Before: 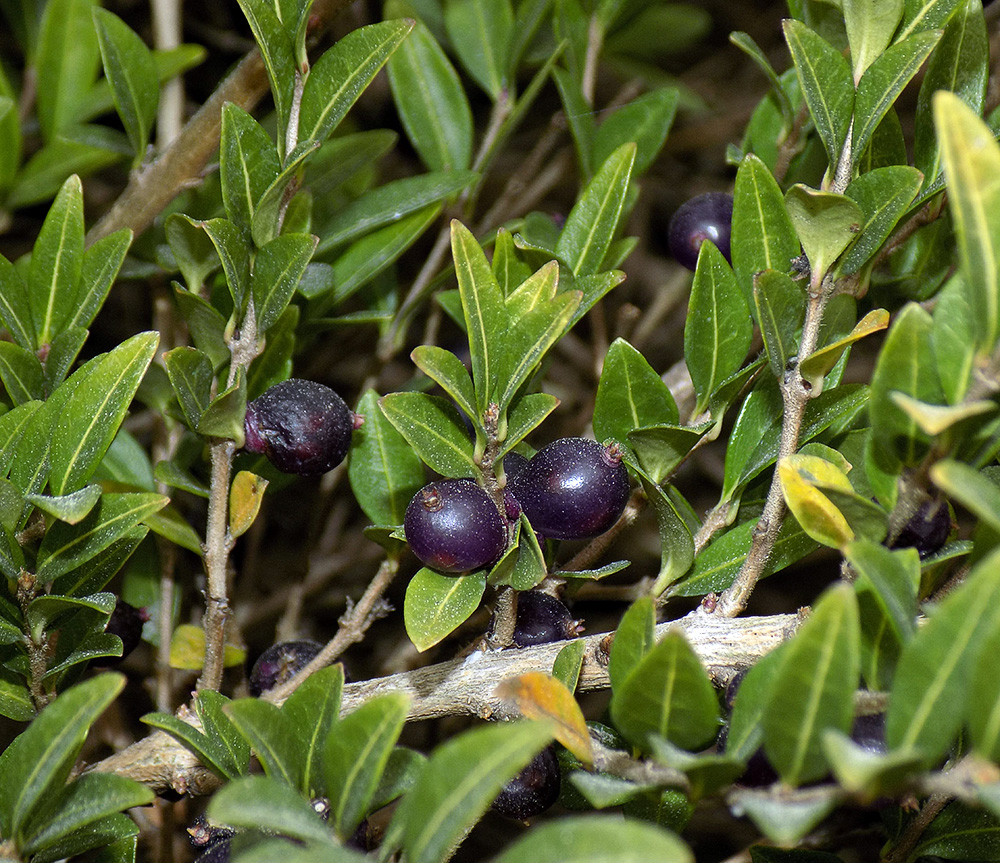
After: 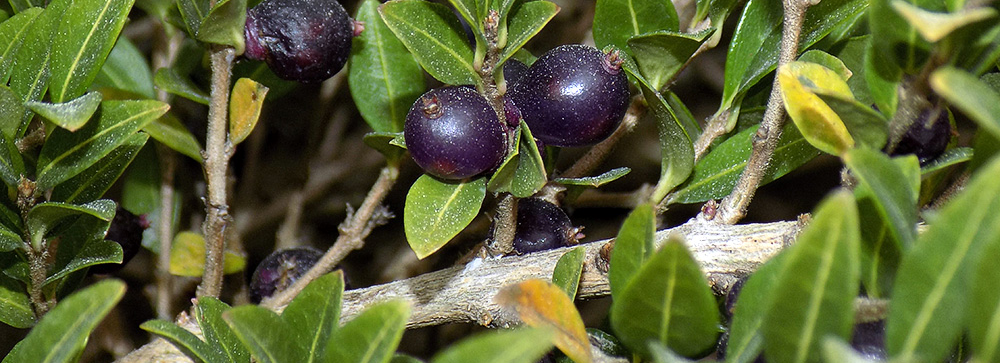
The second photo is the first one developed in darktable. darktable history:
local contrast: mode bilateral grid, contrast 20, coarseness 50, detail 102%, midtone range 0.2
crop: top 45.551%, bottom 12.262%
shadows and highlights: shadows 20.55, highlights -20.99, soften with gaussian
